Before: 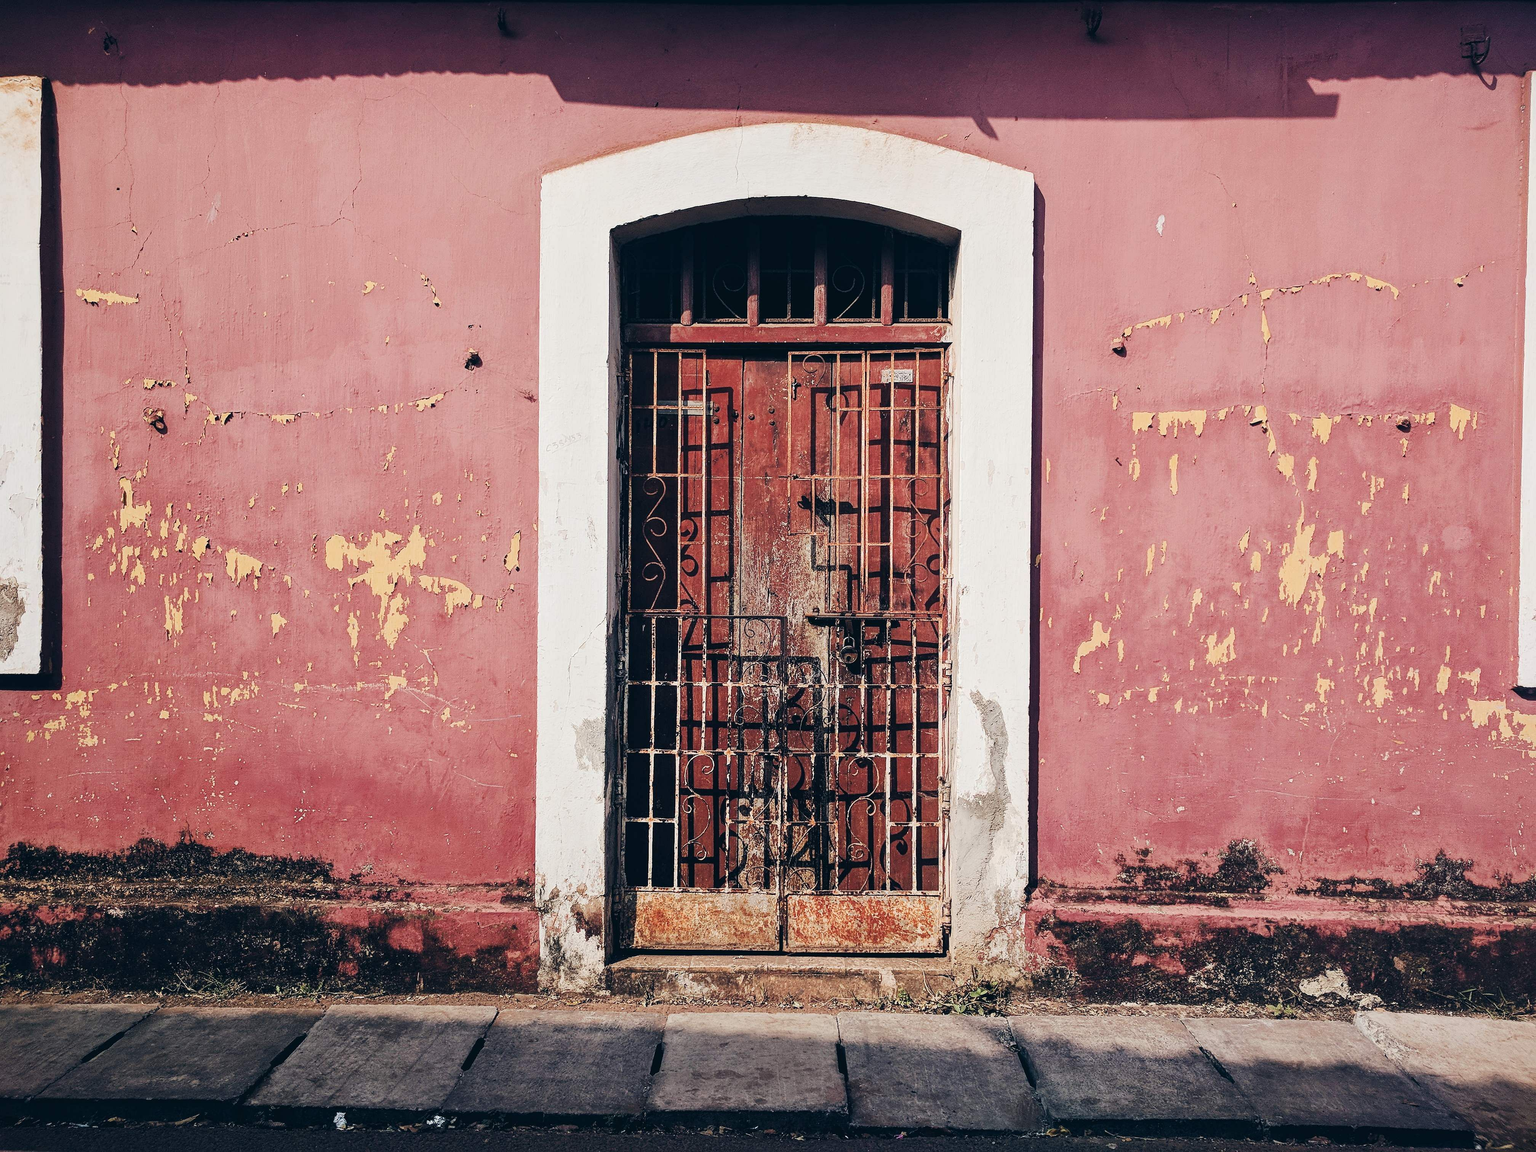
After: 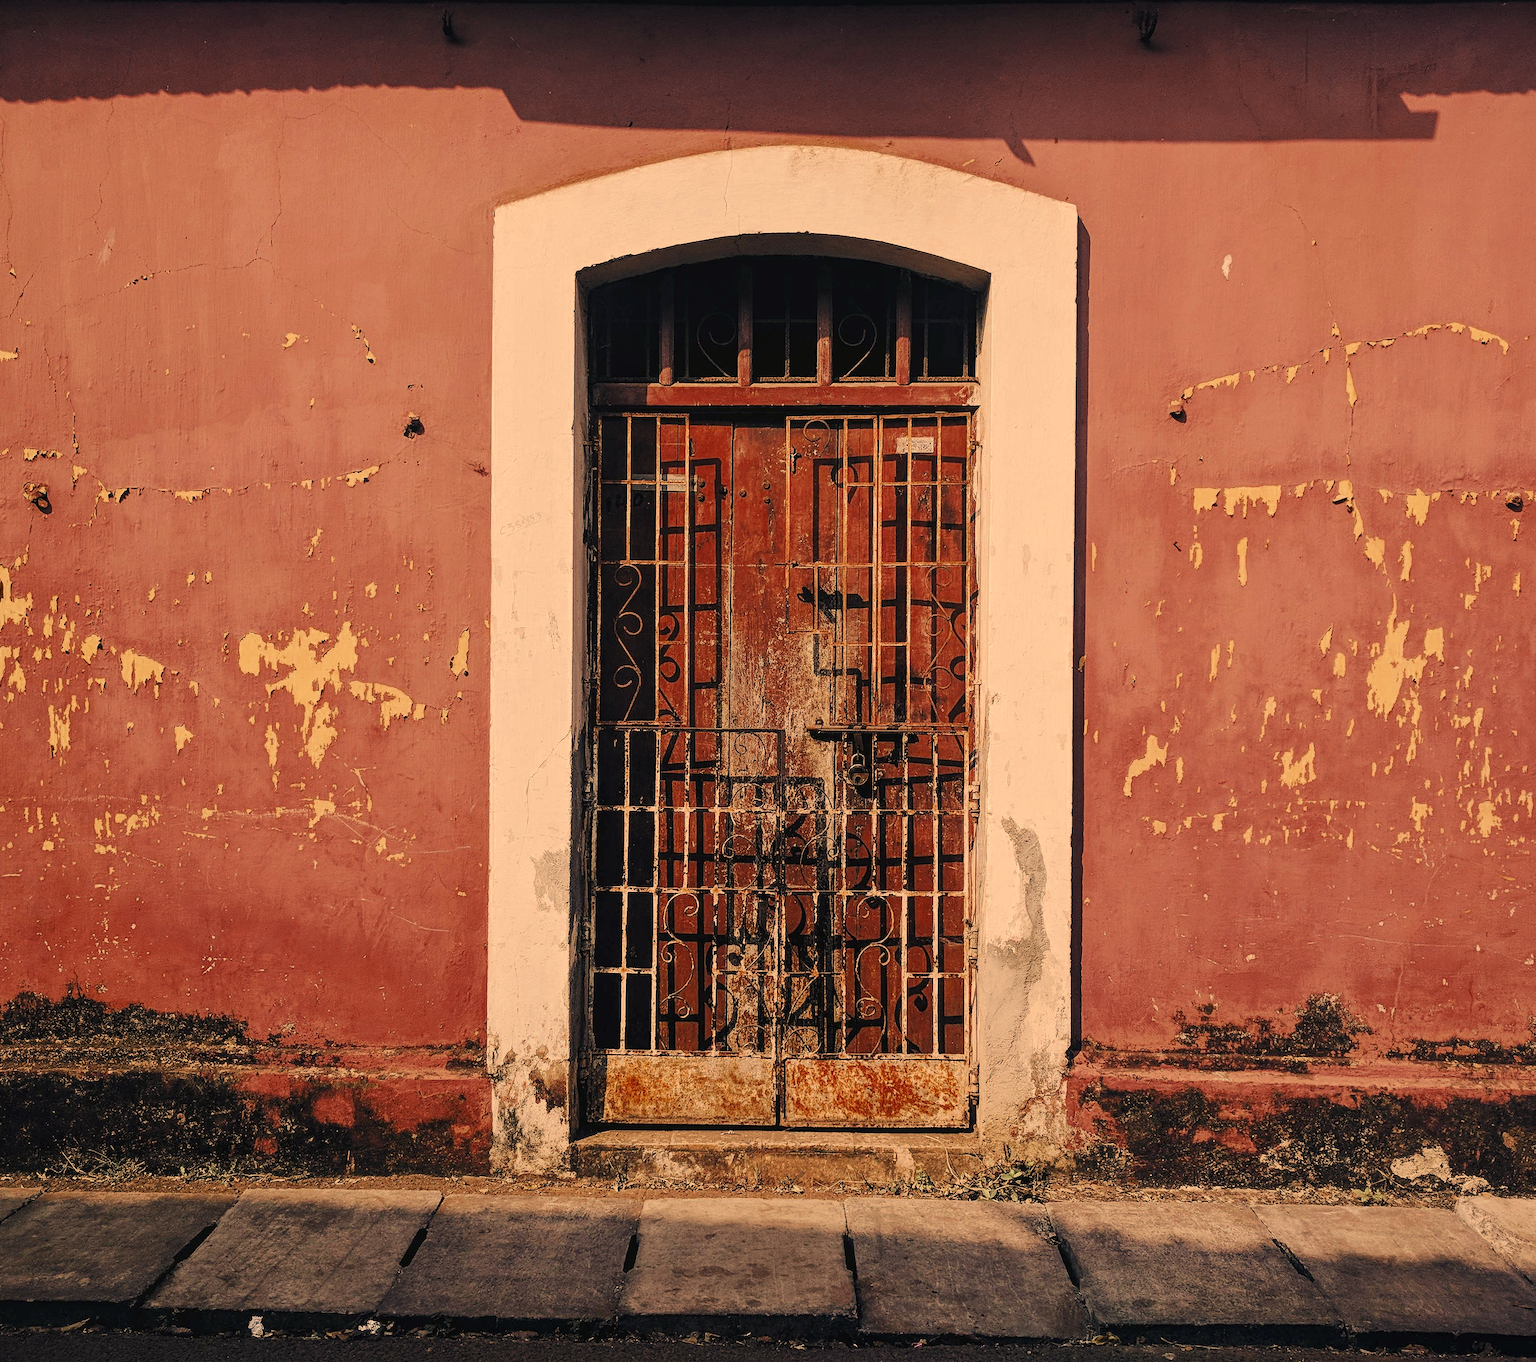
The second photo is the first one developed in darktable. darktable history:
color correction: highlights a* 18.62, highlights b* 34.91, shadows a* 1.5, shadows b* 5.96, saturation 1.02
color zones: curves: ch0 [(0, 0.5) (0.125, 0.4) (0.25, 0.5) (0.375, 0.4) (0.5, 0.4) (0.625, 0.6) (0.75, 0.6) (0.875, 0.5)]; ch1 [(0, 0.35) (0.125, 0.45) (0.25, 0.35) (0.375, 0.35) (0.5, 0.35) (0.625, 0.35) (0.75, 0.45) (0.875, 0.35)]; ch2 [(0, 0.6) (0.125, 0.5) (0.25, 0.5) (0.375, 0.6) (0.5, 0.6) (0.625, 0.5) (0.75, 0.5) (0.875, 0.5)]
crop: left 8.072%, right 7.396%
local contrast: highlights 104%, shadows 98%, detail 119%, midtone range 0.2
